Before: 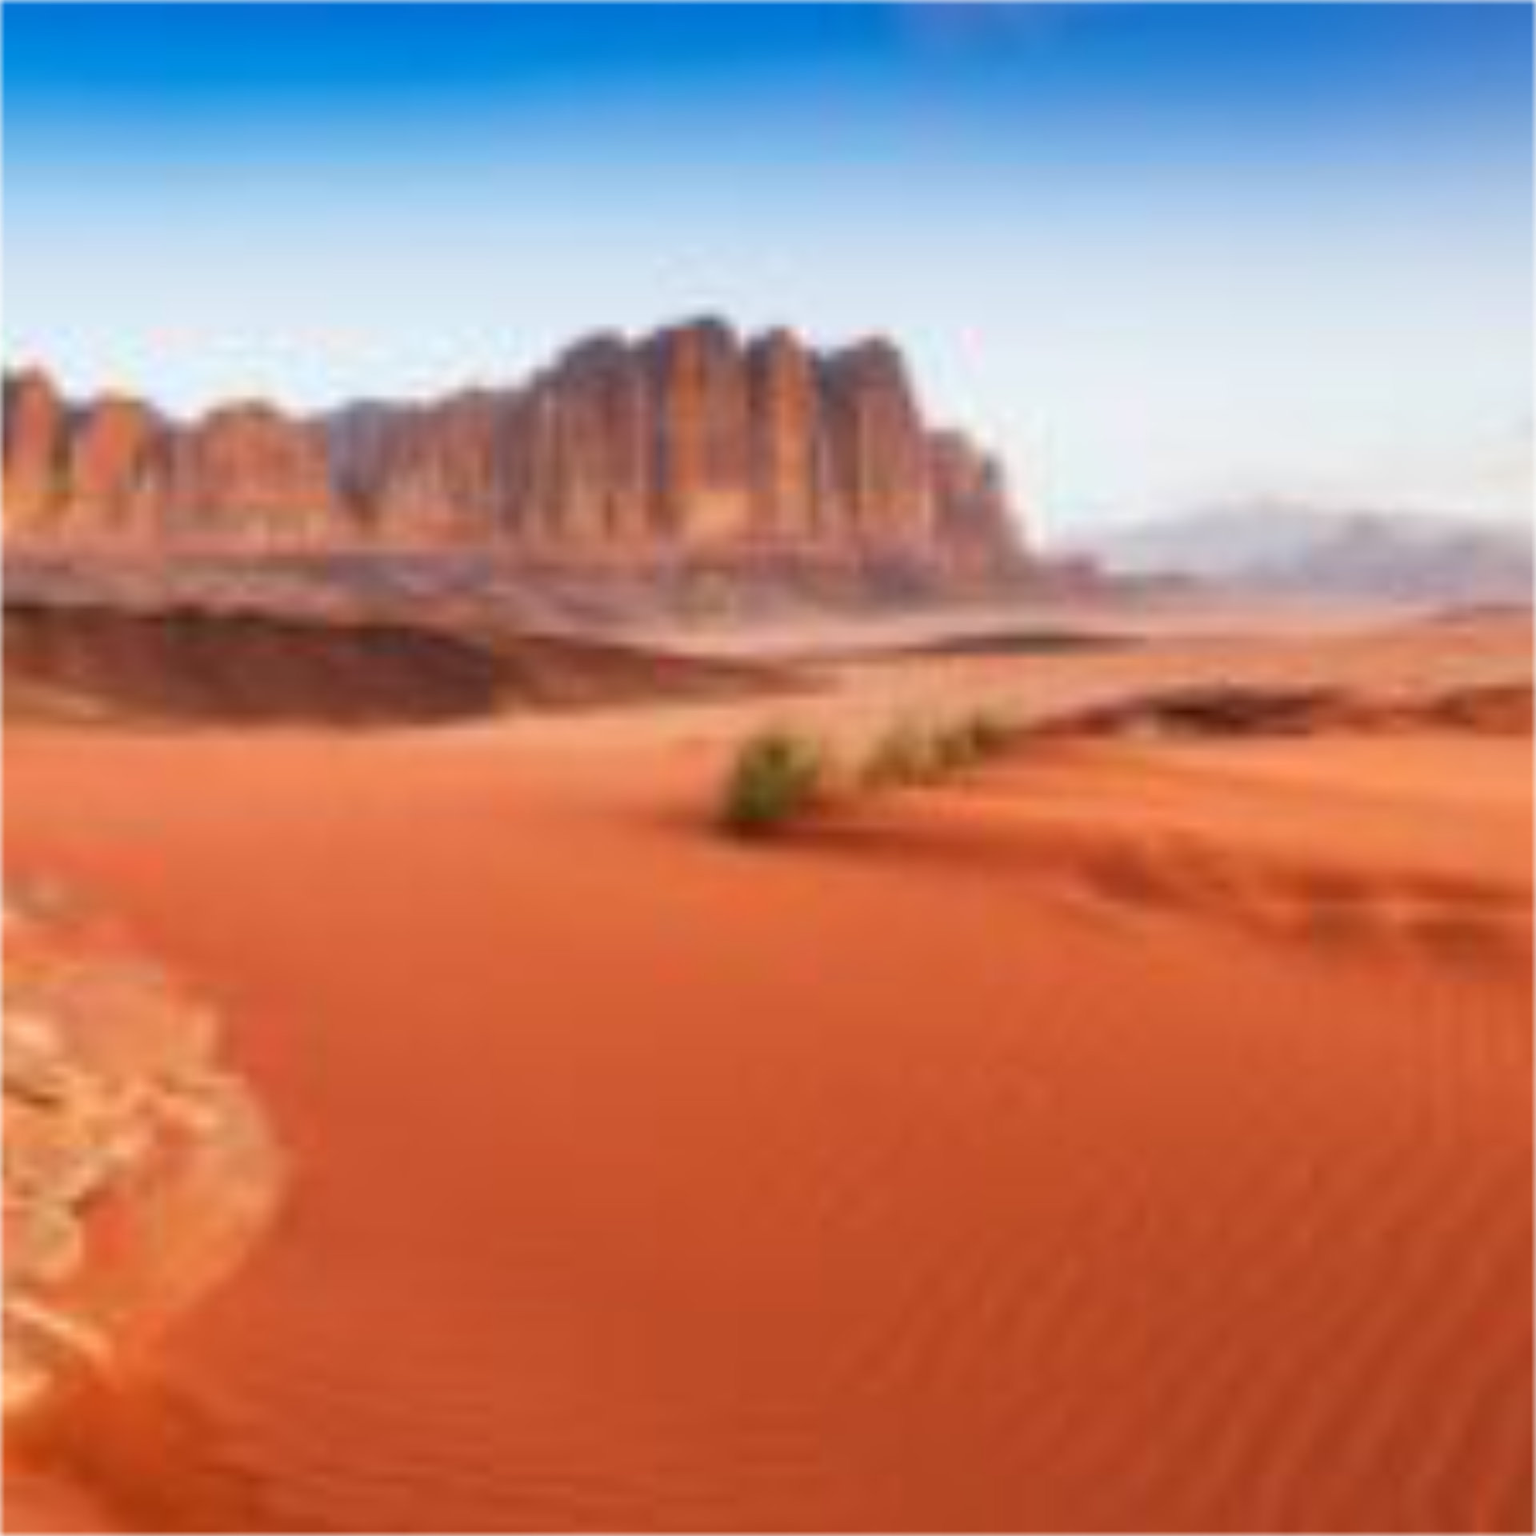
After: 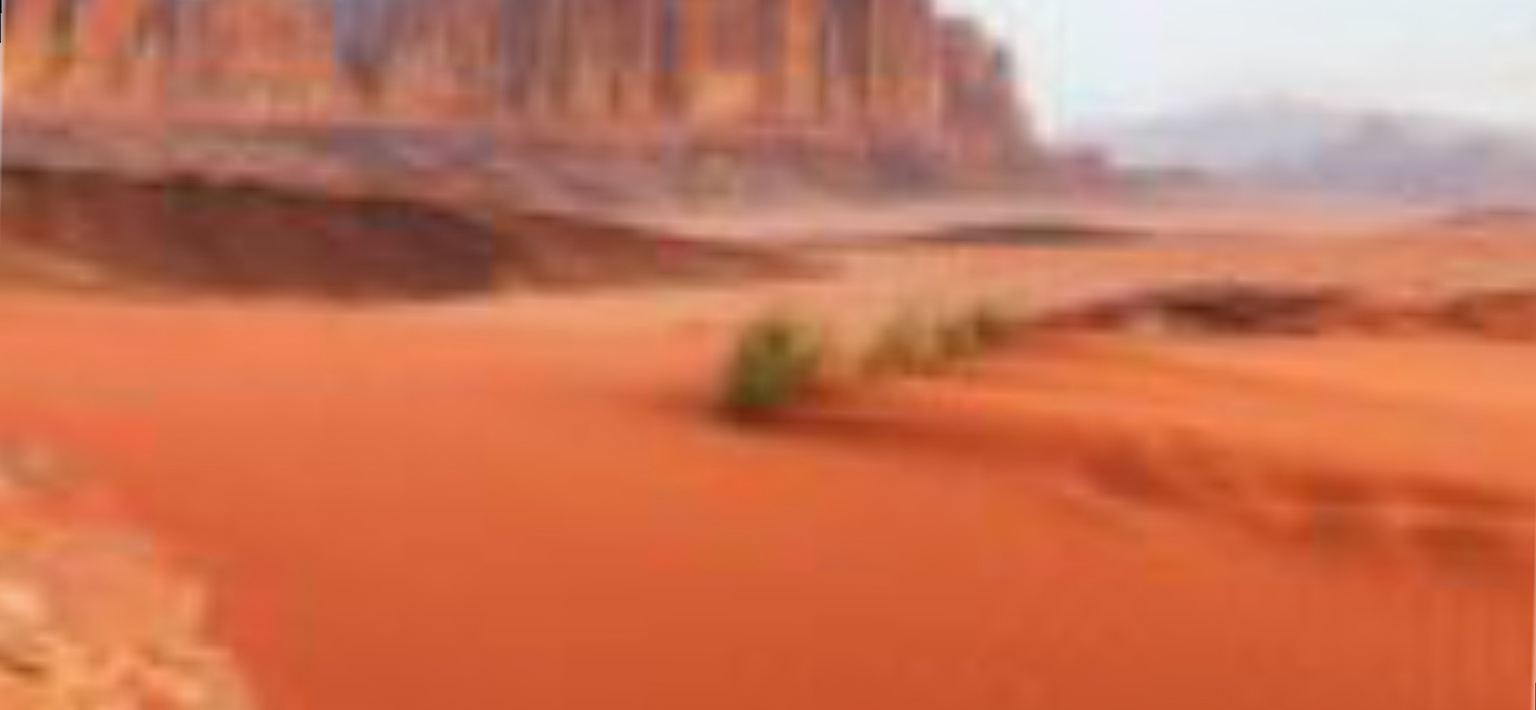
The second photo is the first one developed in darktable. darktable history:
crop and rotate: top 26.056%, bottom 25.543%
contrast equalizer: y [[0.439, 0.44, 0.442, 0.457, 0.493, 0.498], [0.5 ×6], [0.5 ×6], [0 ×6], [0 ×6]], mix 0.76
rotate and perspective: rotation 1.57°, crop left 0.018, crop right 0.982, crop top 0.039, crop bottom 0.961
